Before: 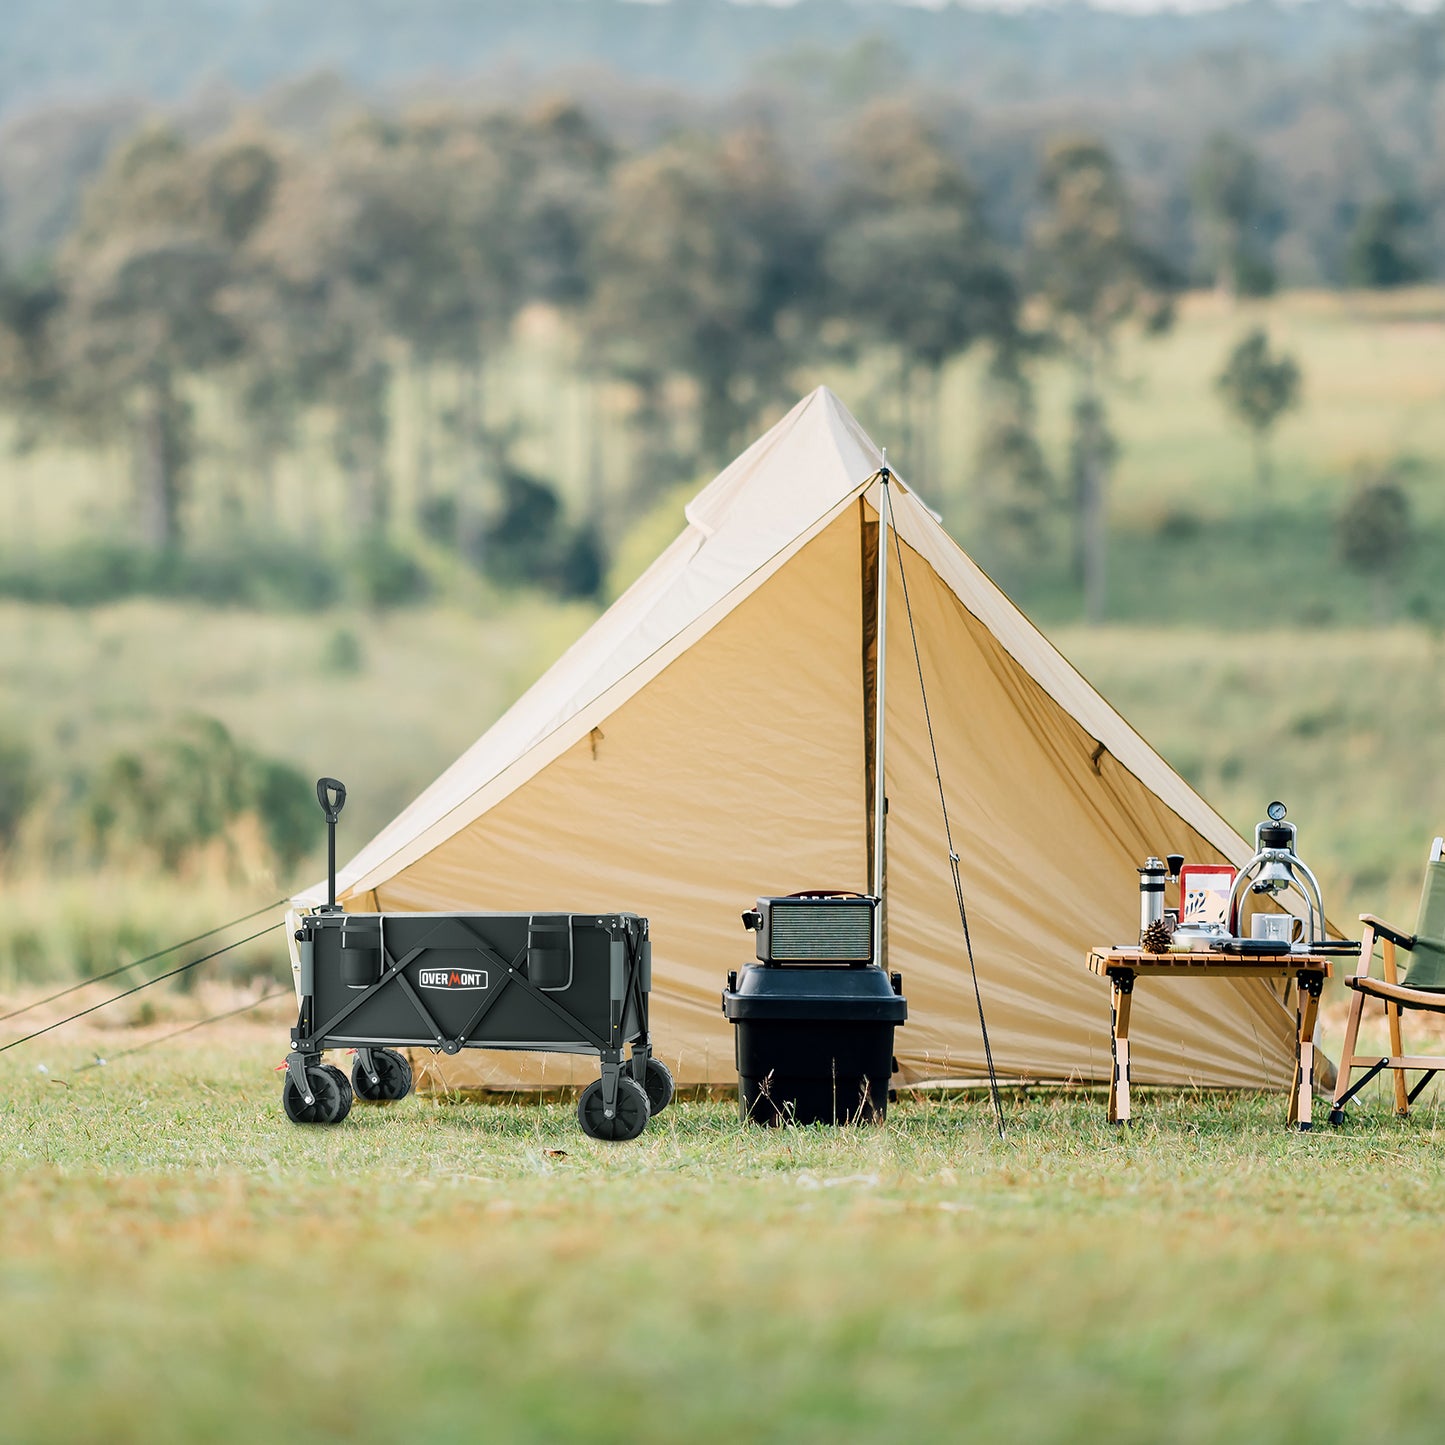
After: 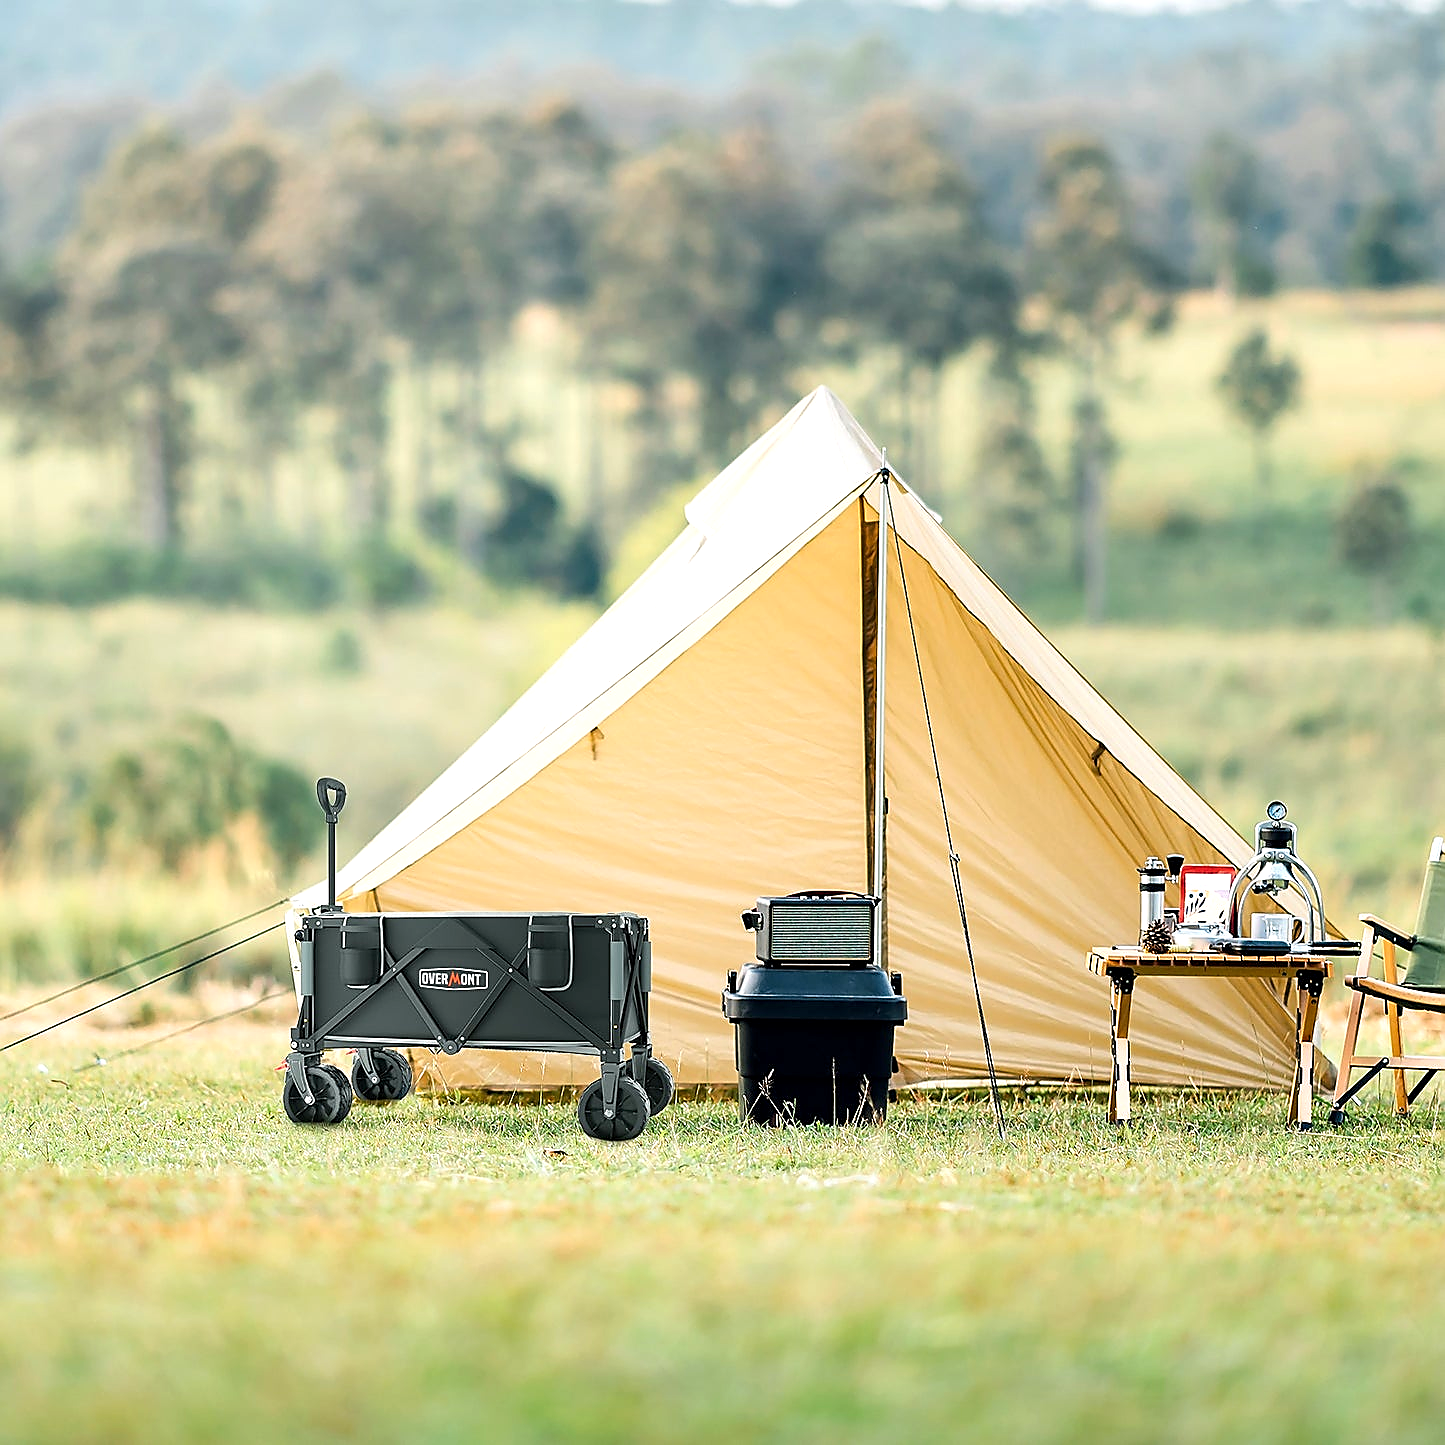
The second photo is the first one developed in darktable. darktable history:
color balance rgb: perceptual saturation grading › global saturation 10%, global vibrance 10%
sharpen: radius 1.4, amount 1.25, threshold 0.7
white balance: emerald 1
exposure: black level correction 0.001, exposure 0.5 EV, compensate exposure bias true, compensate highlight preservation false
